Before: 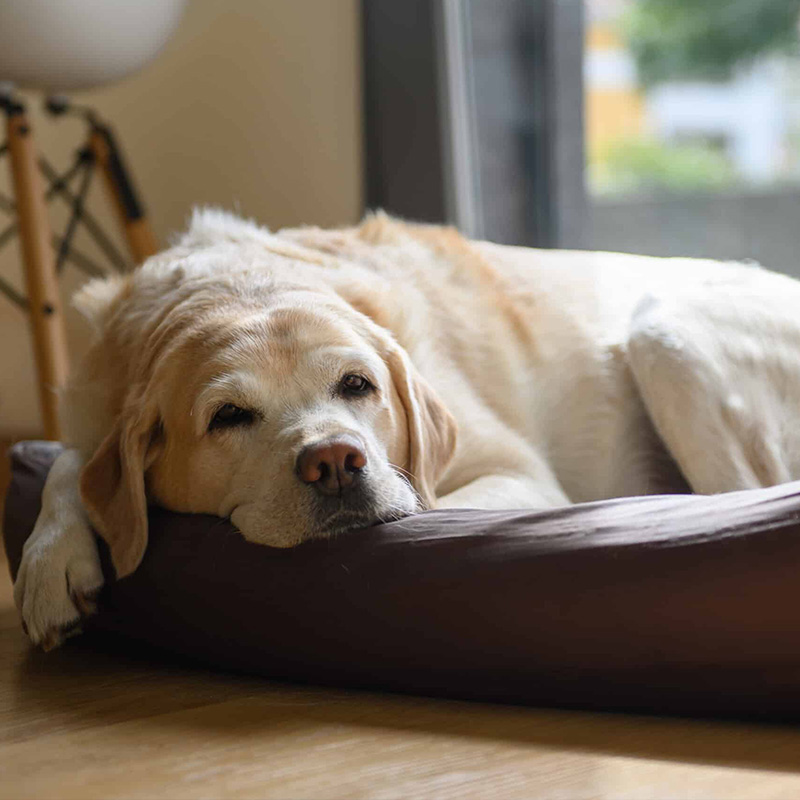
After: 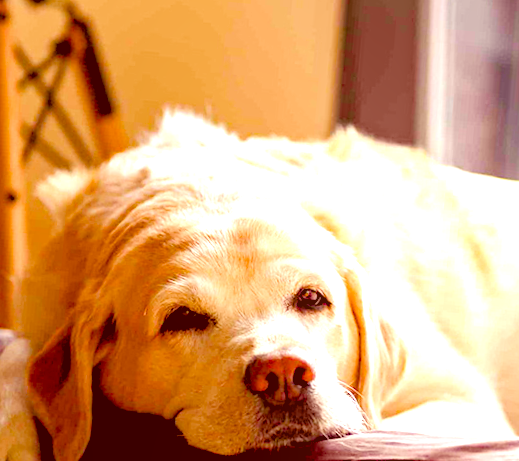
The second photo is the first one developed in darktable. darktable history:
crop and rotate: angle -4.99°, left 2.122%, top 6.945%, right 27.566%, bottom 30.519%
haze removal: compatibility mode true, adaptive false
color balance rgb: shadows lift › luminance -21.66%, shadows lift › chroma 6.57%, shadows lift › hue 270°, power › chroma 0.68%, power › hue 60°, highlights gain › luminance 6.08%, highlights gain › chroma 1.33%, highlights gain › hue 90°, global offset › luminance -0.87%, perceptual saturation grading › global saturation 26.86%, perceptual saturation grading › highlights -28.39%, perceptual saturation grading › mid-tones 15.22%, perceptual saturation grading › shadows 33.98%, perceptual brilliance grading › highlights 10%, perceptual brilliance grading › mid-tones 5%
local contrast: highlights 68%, shadows 68%, detail 82%, midtone range 0.325
color correction: highlights a* 9.03, highlights b* 8.71, shadows a* 40, shadows b* 40, saturation 0.8
exposure: black level correction 0.001, exposure 0.5 EV, compensate exposure bias true, compensate highlight preservation false
levels: levels [0.036, 0.364, 0.827]
